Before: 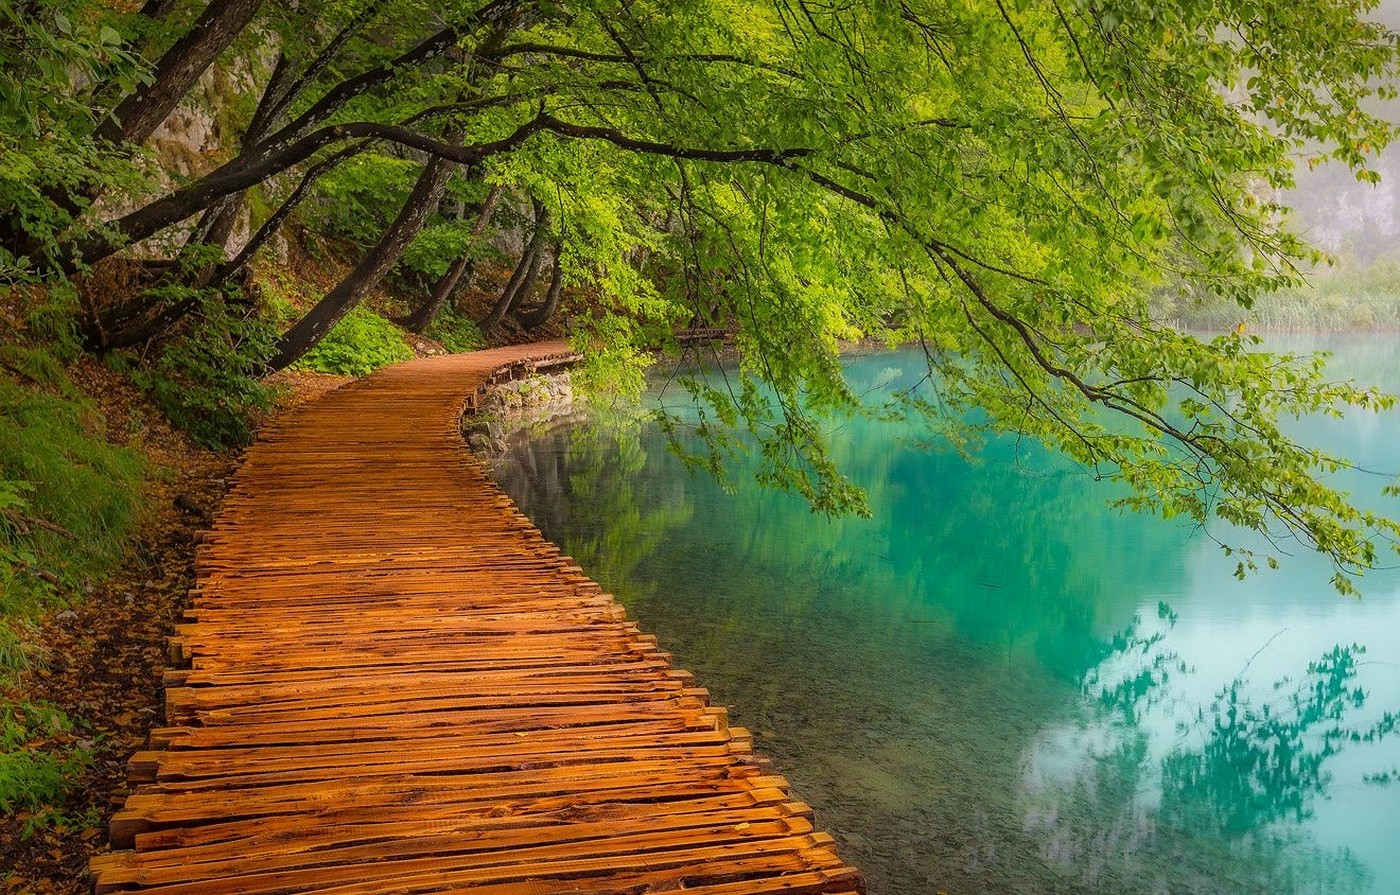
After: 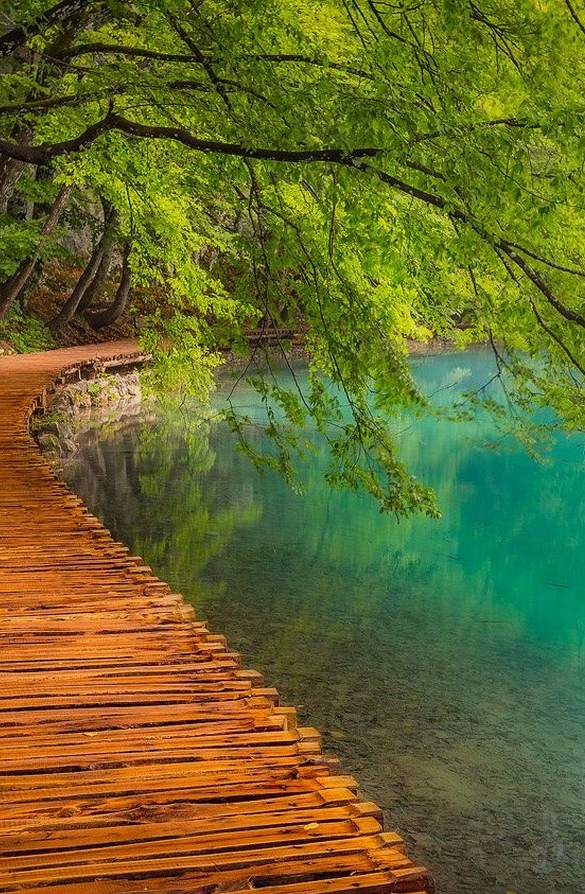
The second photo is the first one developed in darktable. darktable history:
crop: left 30.799%, right 27.356%
